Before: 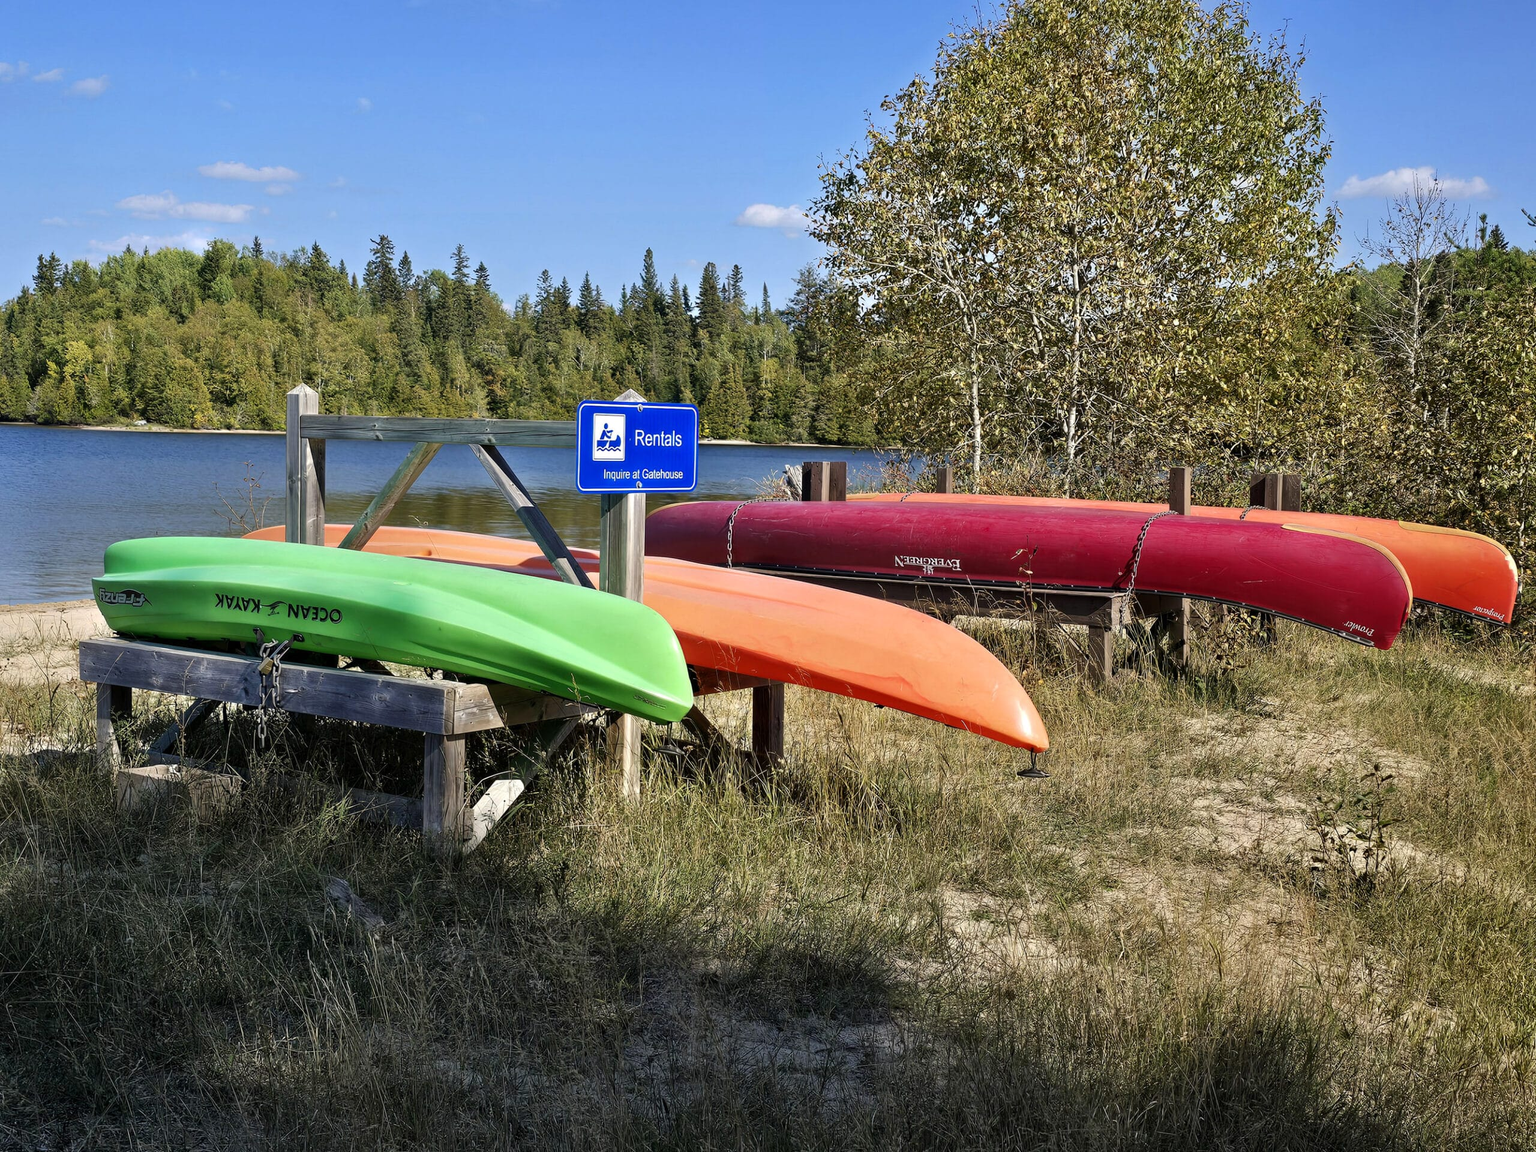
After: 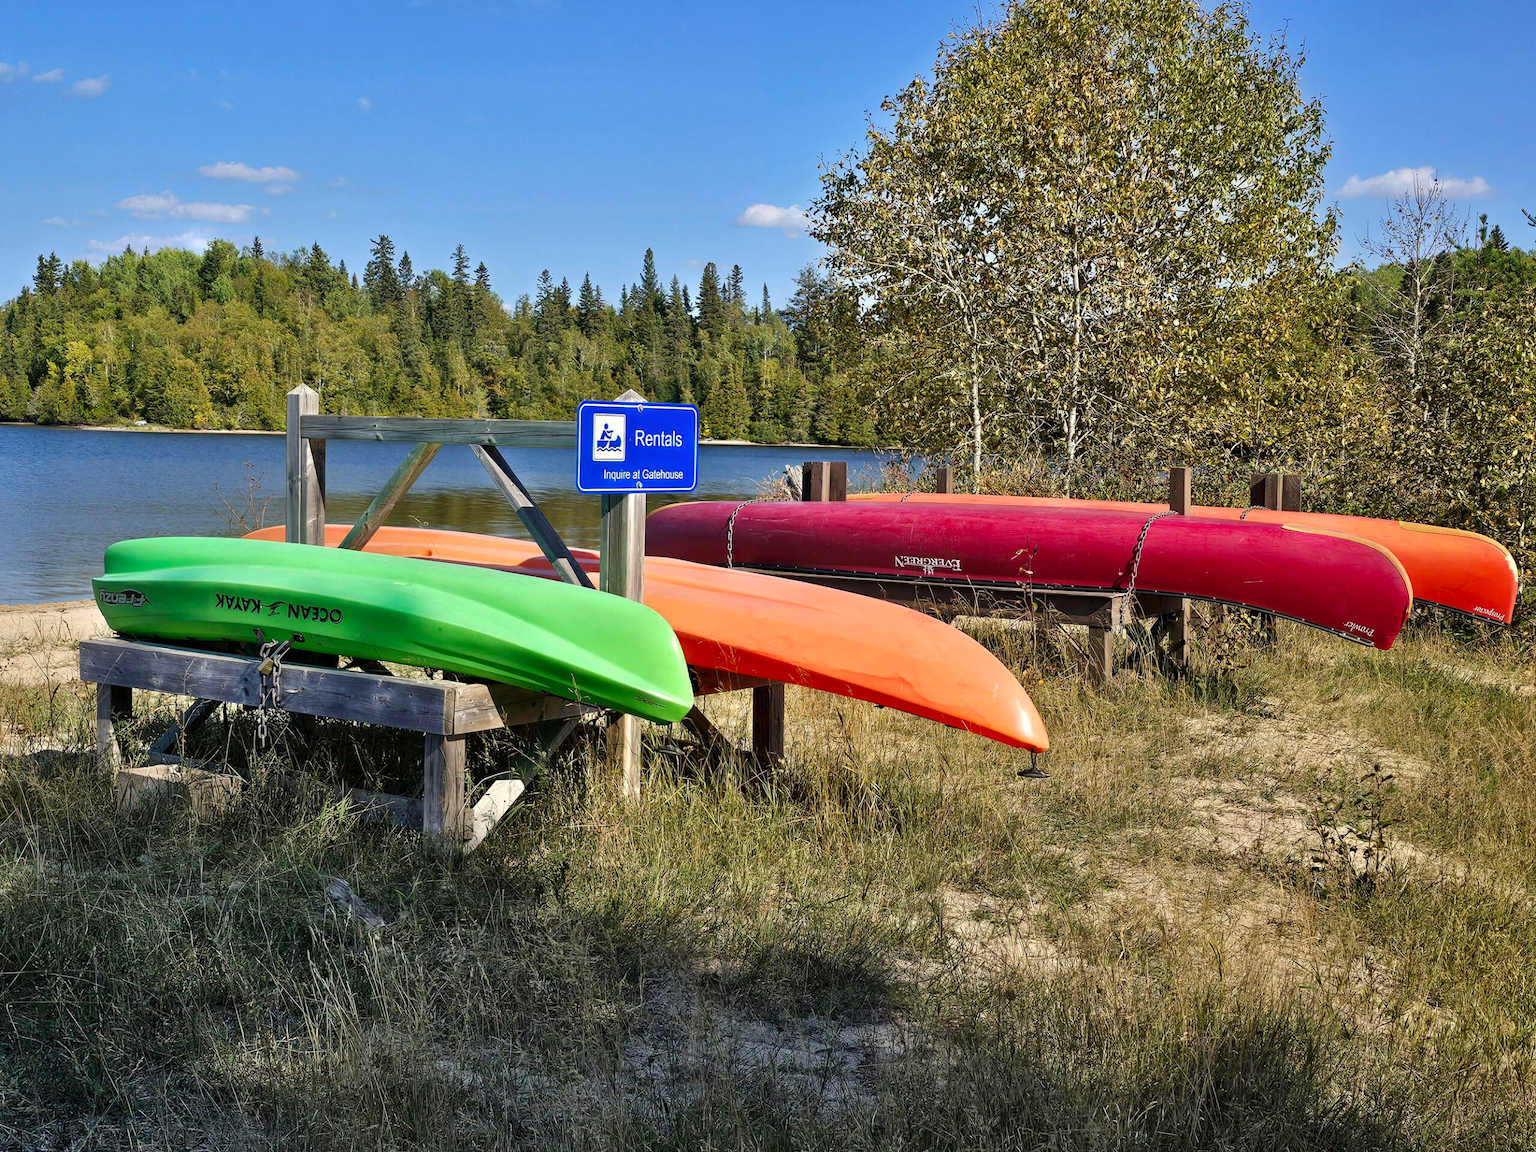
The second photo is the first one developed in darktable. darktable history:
shadows and highlights: low approximation 0.01, soften with gaussian
color correction: highlights b* 3
rotate and perspective: automatic cropping off
